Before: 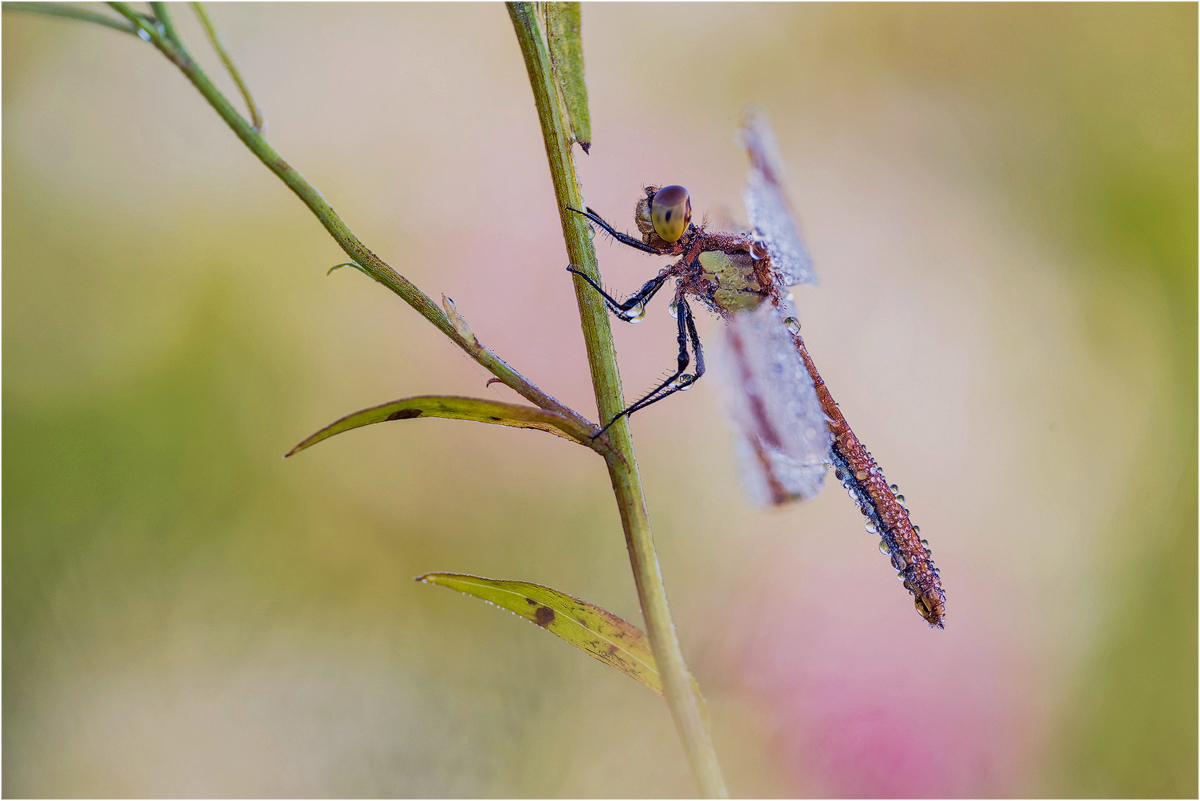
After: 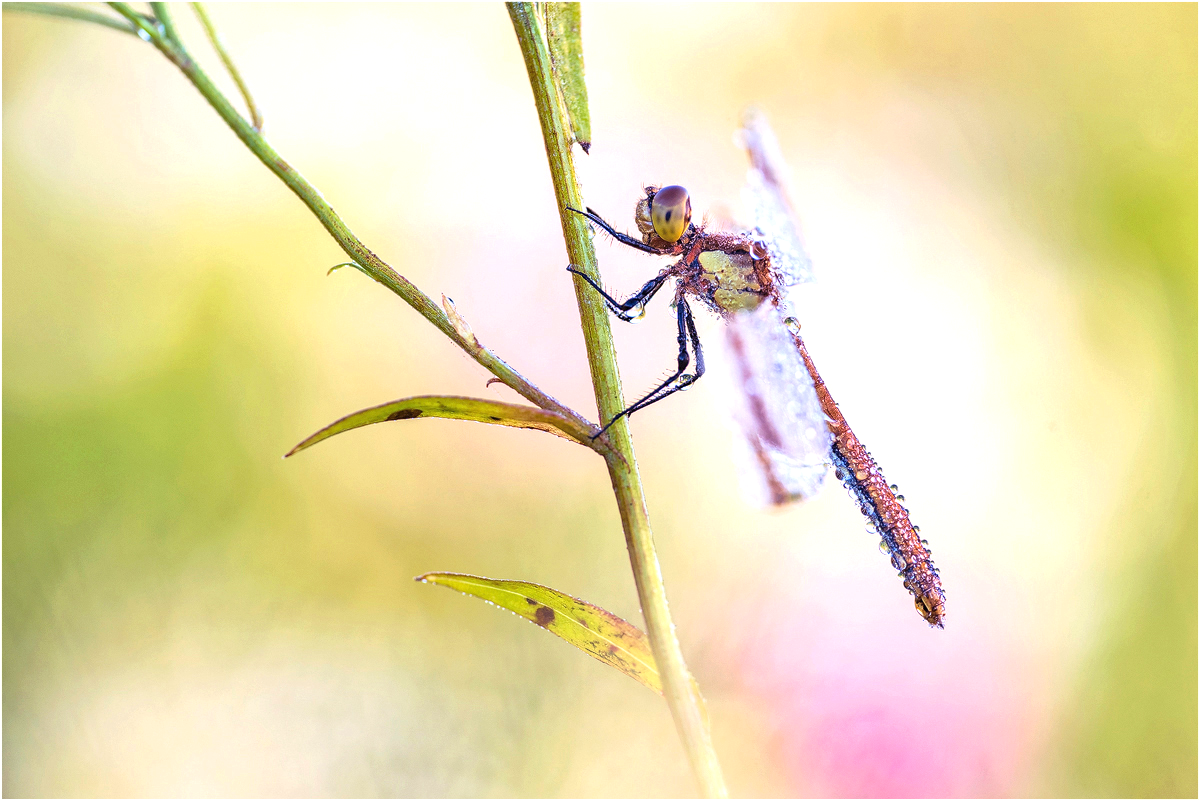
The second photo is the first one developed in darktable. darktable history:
exposure: black level correction 0, exposure 1.102 EV, compensate highlight preservation false
